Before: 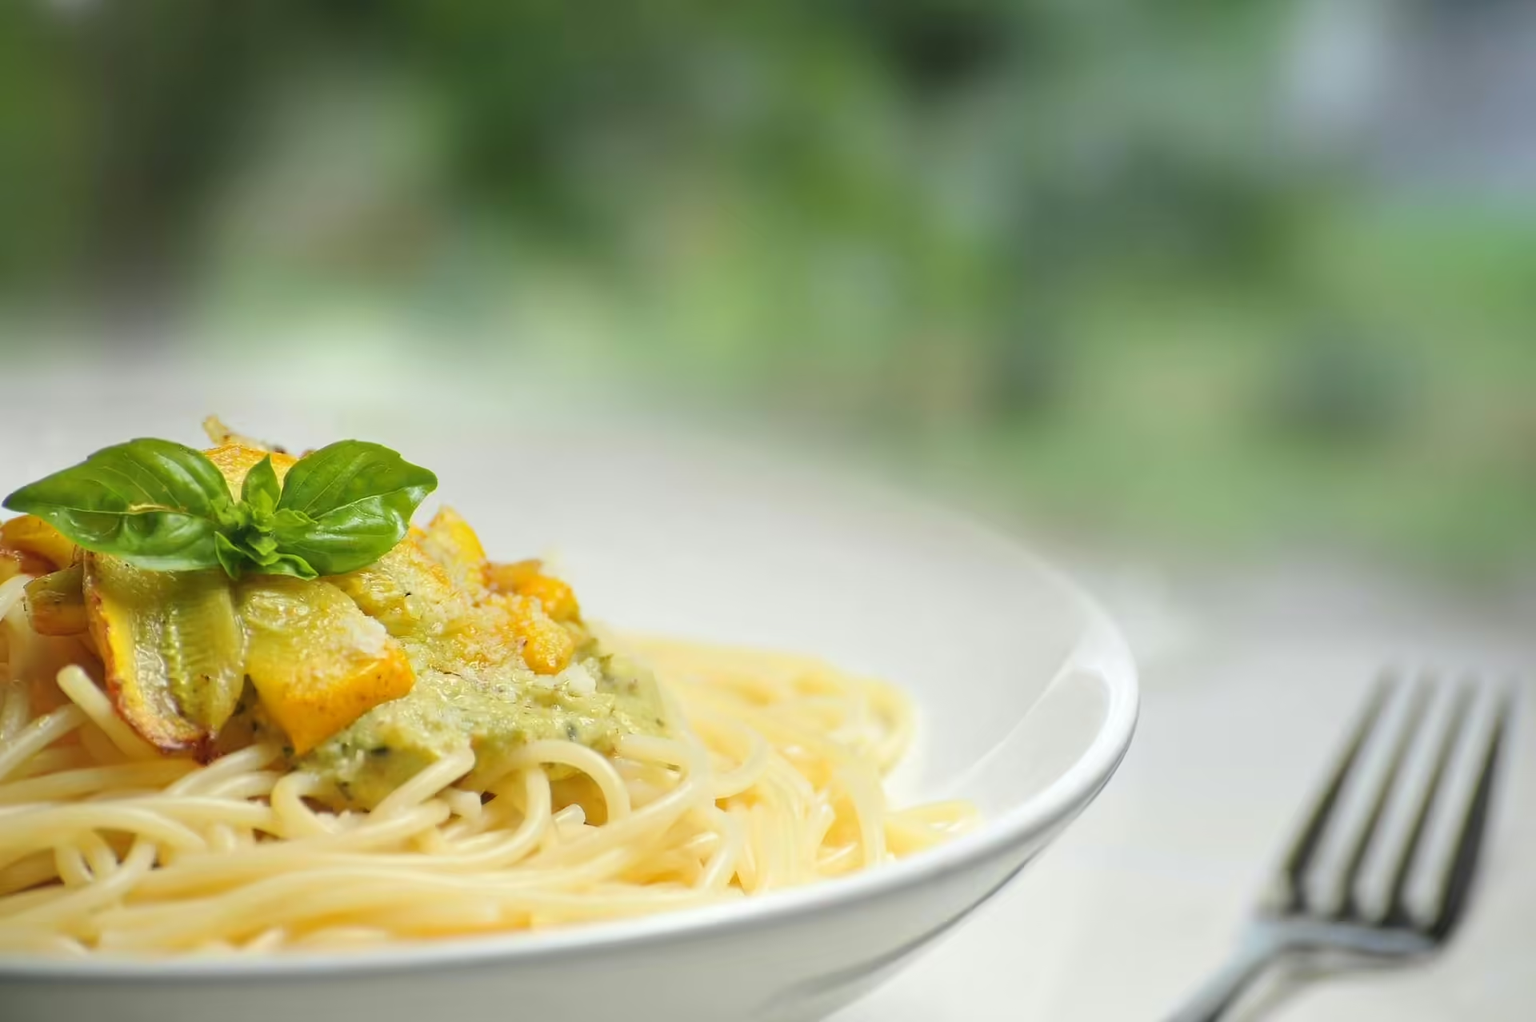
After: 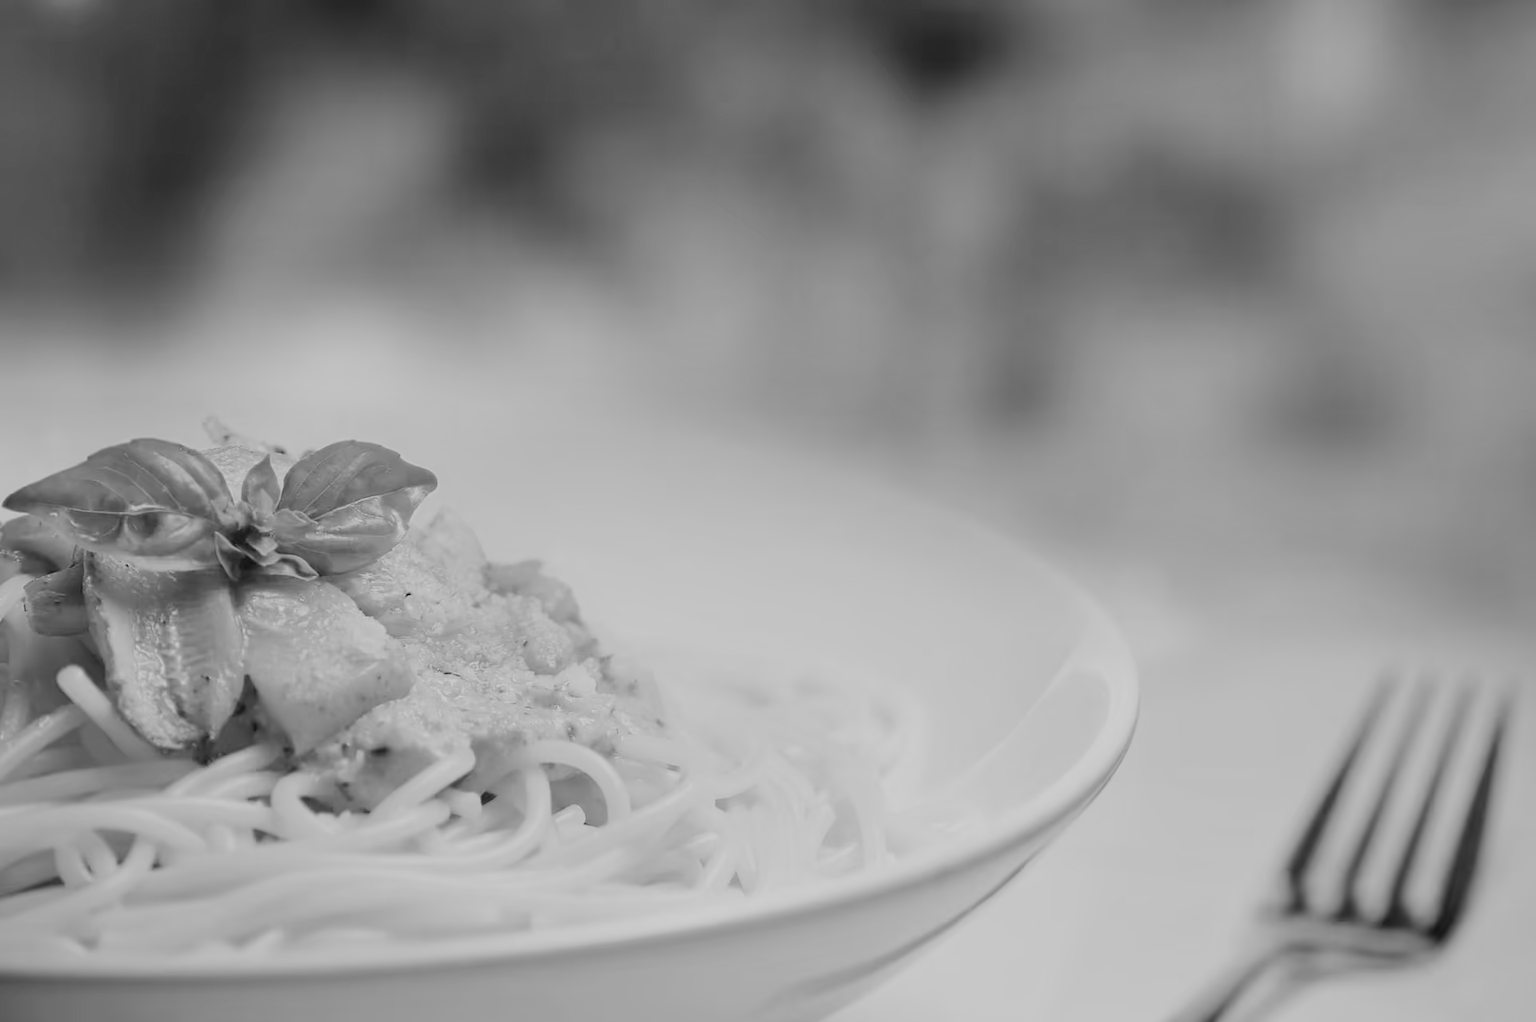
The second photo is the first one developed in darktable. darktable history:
filmic rgb: black relative exposure -7.15 EV, white relative exposure 5.36 EV, hardness 3.02, color science v6 (2022)
white balance: red 0.98, blue 1.034
monochrome: on, module defaults
